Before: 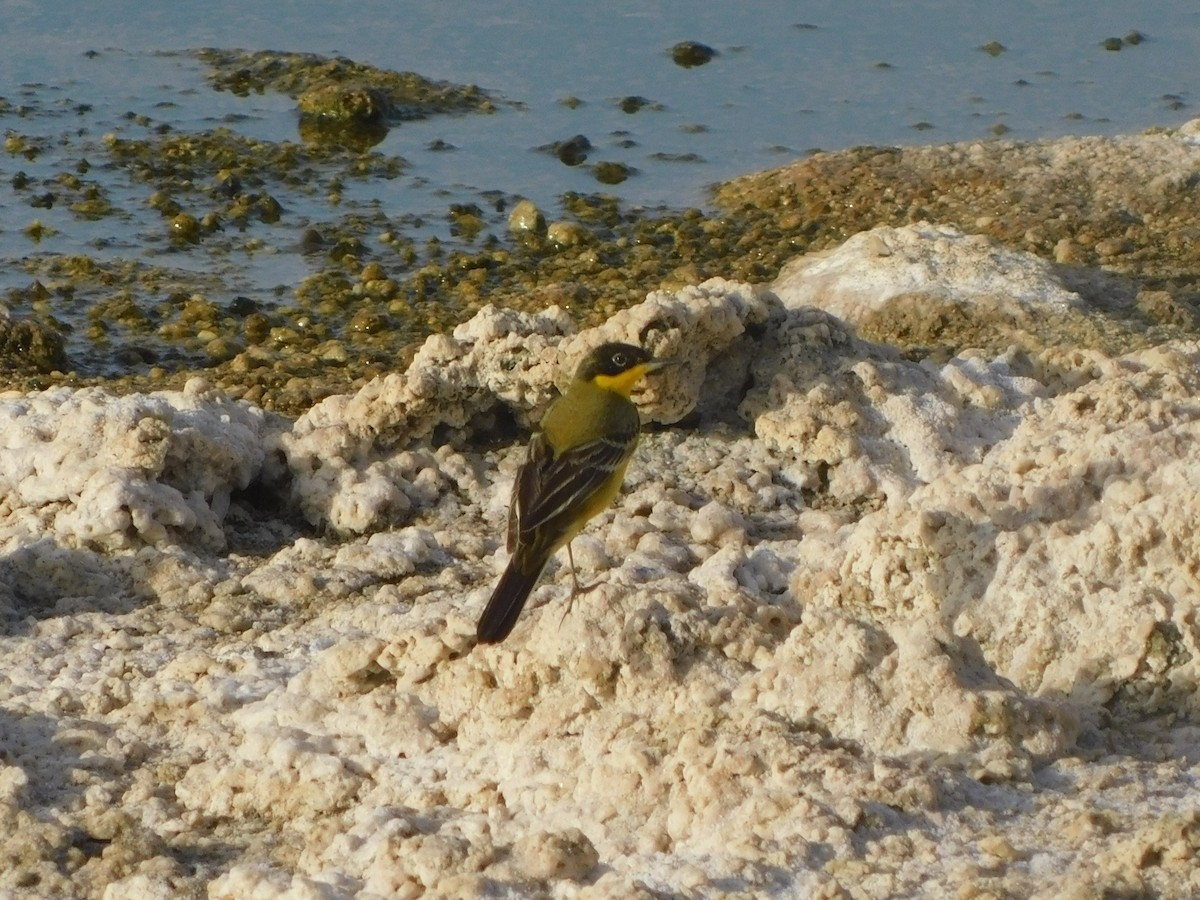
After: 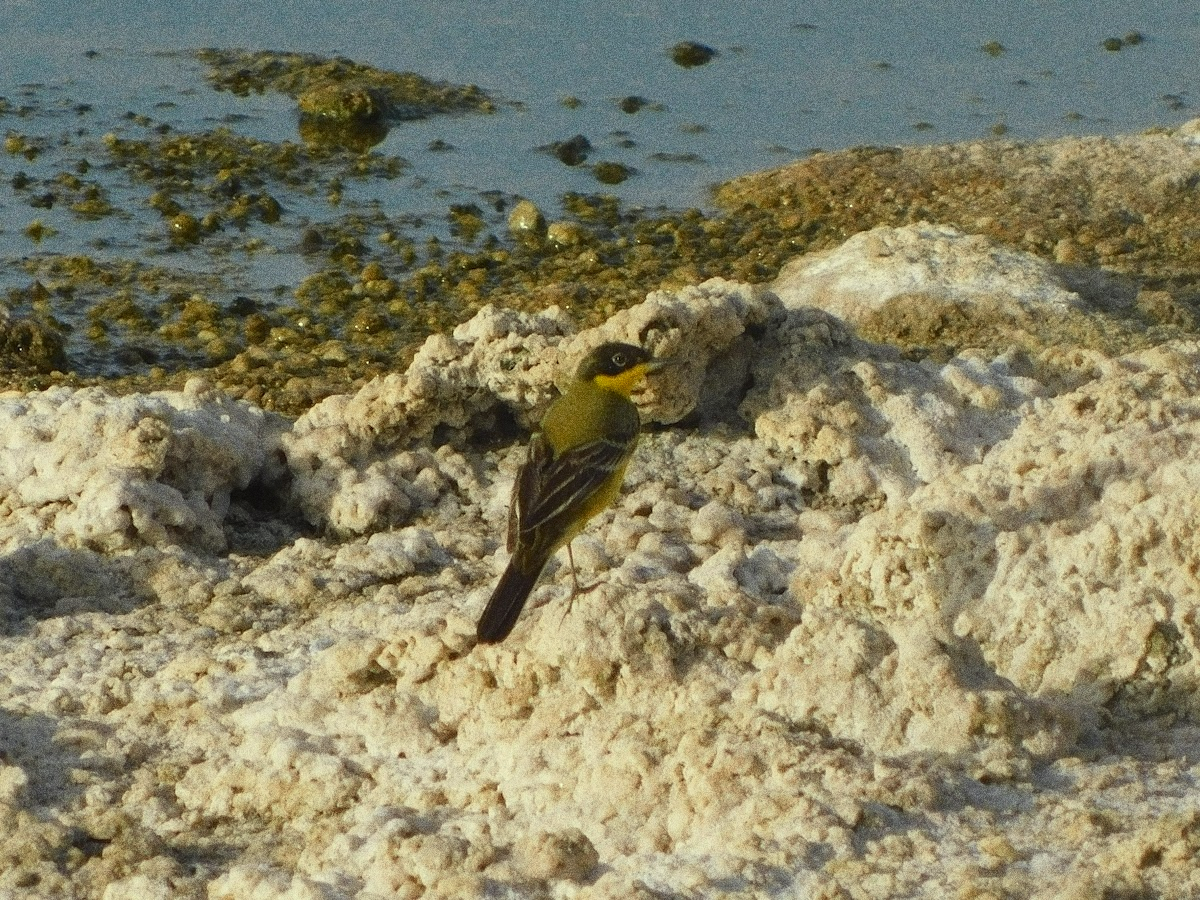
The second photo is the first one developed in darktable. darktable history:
color correction: highlights a* -4.28, highlights b* 6.53
grain: strength 49.07%
